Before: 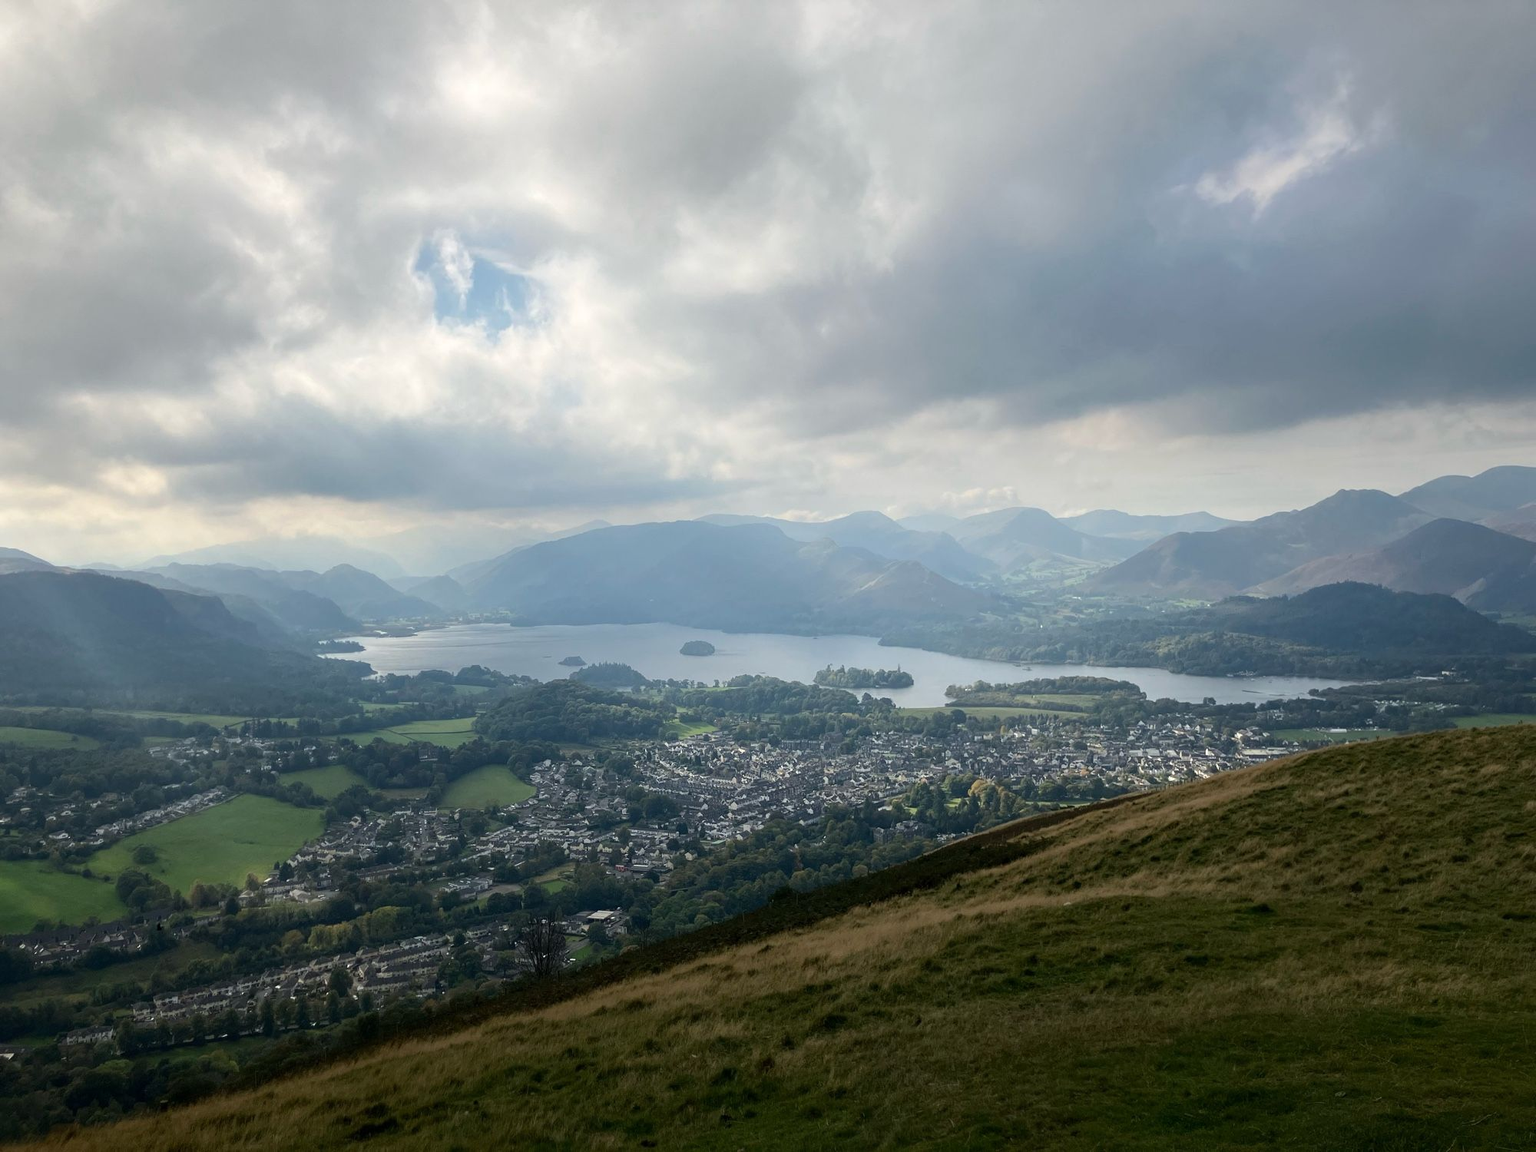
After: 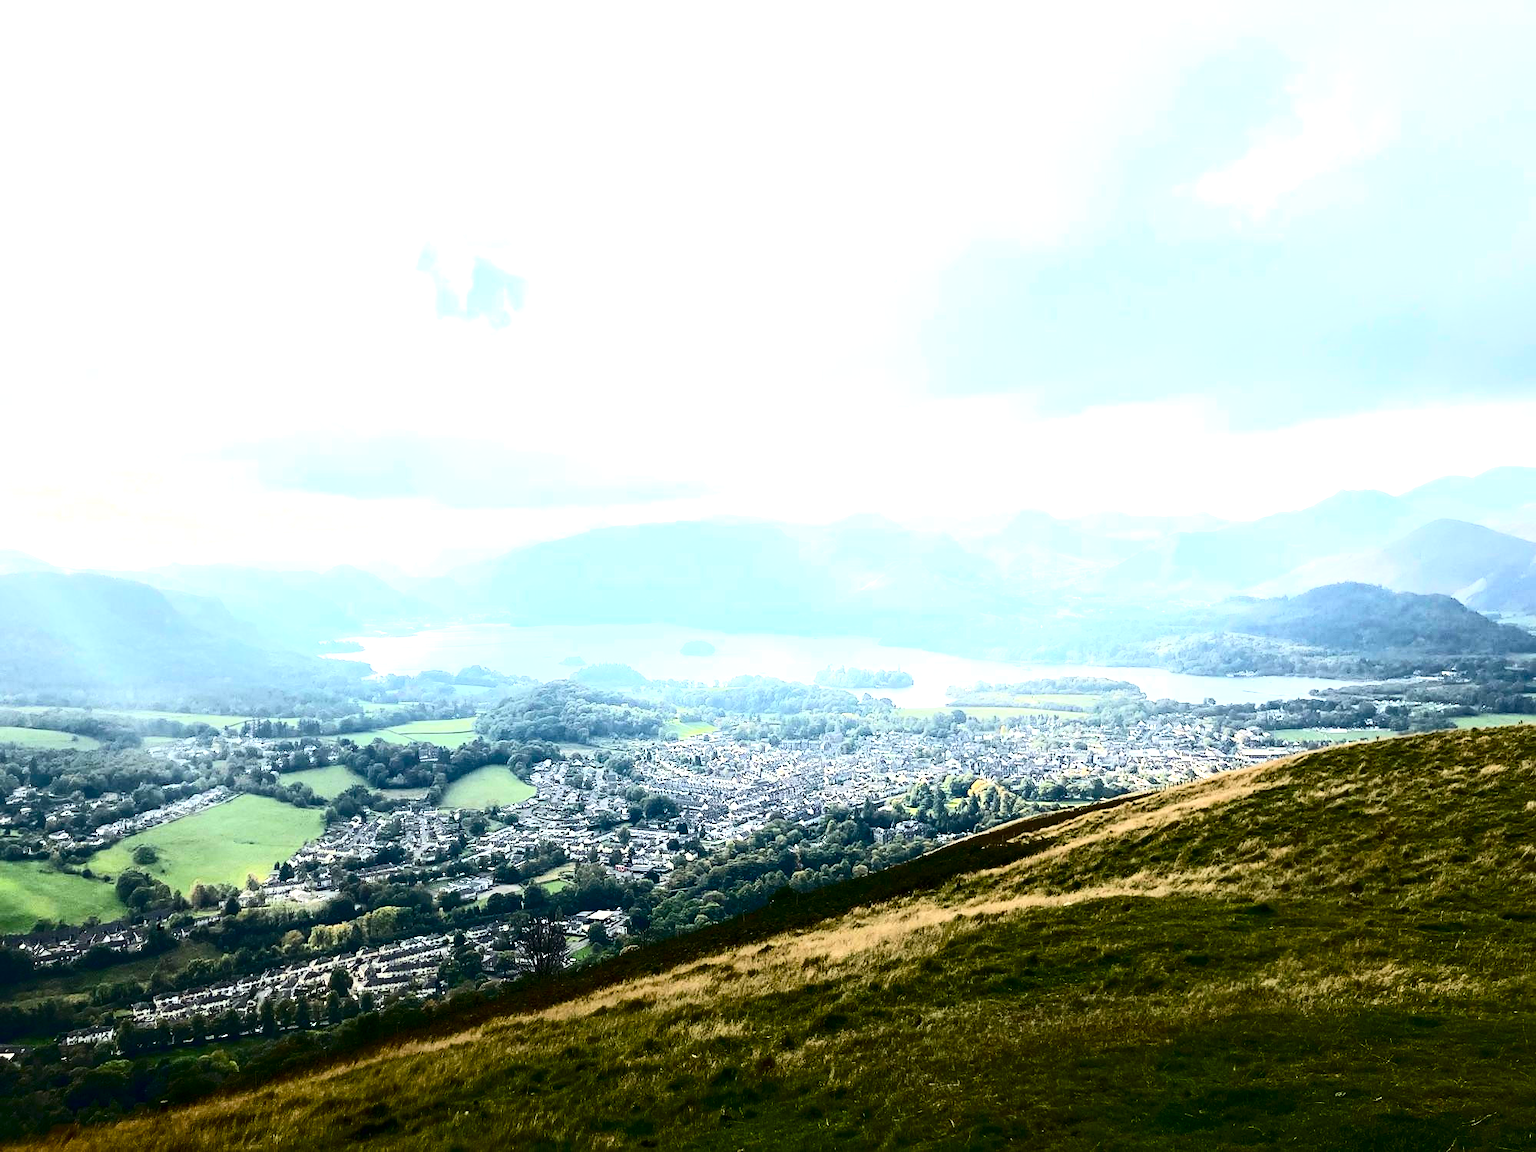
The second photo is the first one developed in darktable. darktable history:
contrast brightness saturation: contrast 0.496, saturation -0.091
color balance rgb: power › hue 74.75°, linear chroma grading › global chroma 14.702%, perceptual saturation grading › global saturation 10.428%, global vibrance 10.334%, saturation formula JzAzBz (2021)
sharpen: radius 1.464, amount 0.415, threshold 1.675
exposure: black level correction 0, exposure 1.97 EV, compensate highlight preservation false
